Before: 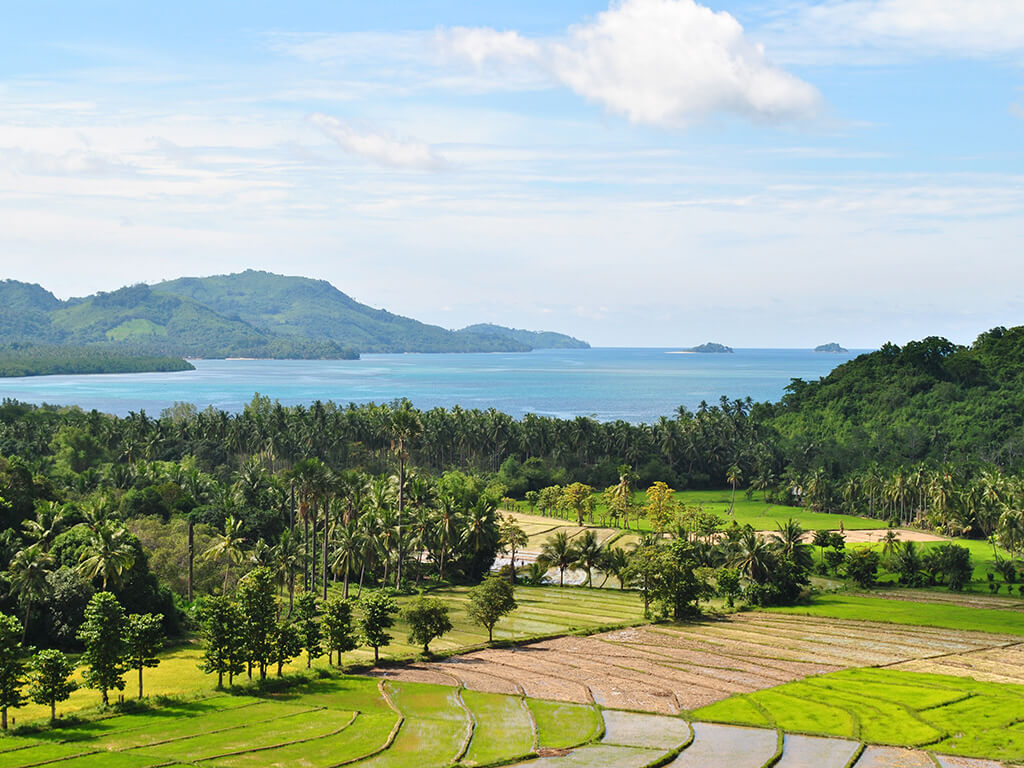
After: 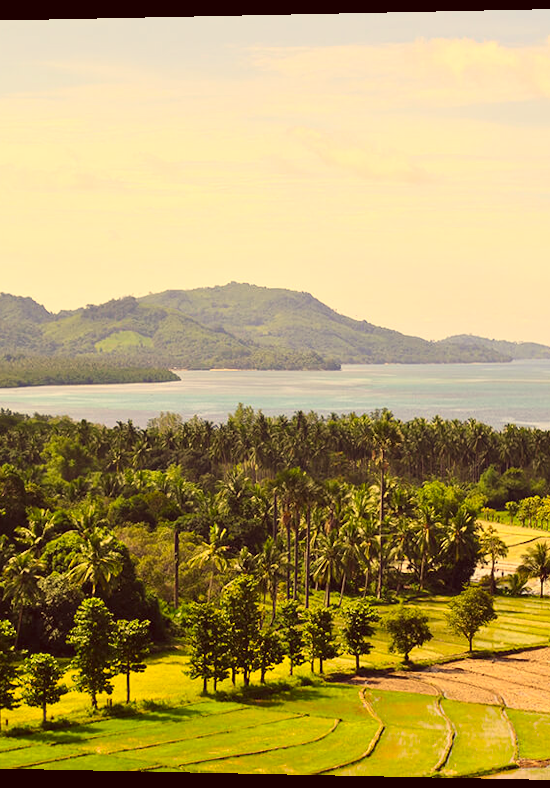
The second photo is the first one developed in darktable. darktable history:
rotate and perspective: lens shift (horizontal) -0.055, automatic cropping off
contrast brightness saturation: contrast 0.15, brightness 0.05
color correction: highlights a* 10.12, highlights b* 39.04, shadows a* 14.62, shadows b* 3.37
crop: left 0.587%, right 45.588%, bottom 0.086%
